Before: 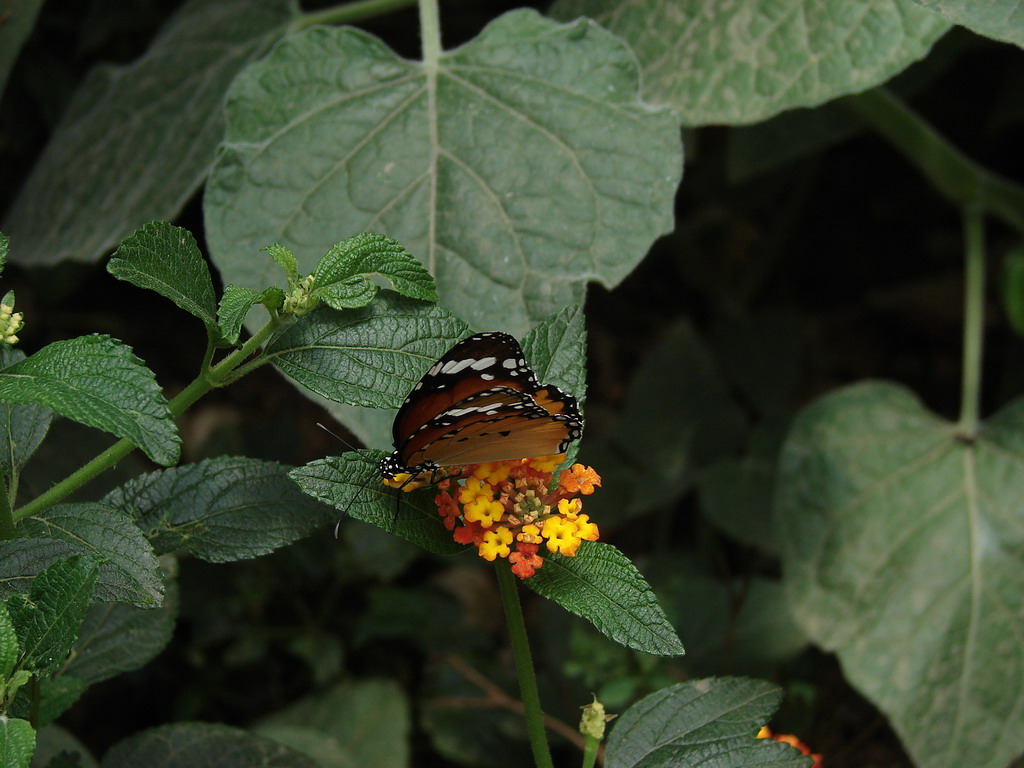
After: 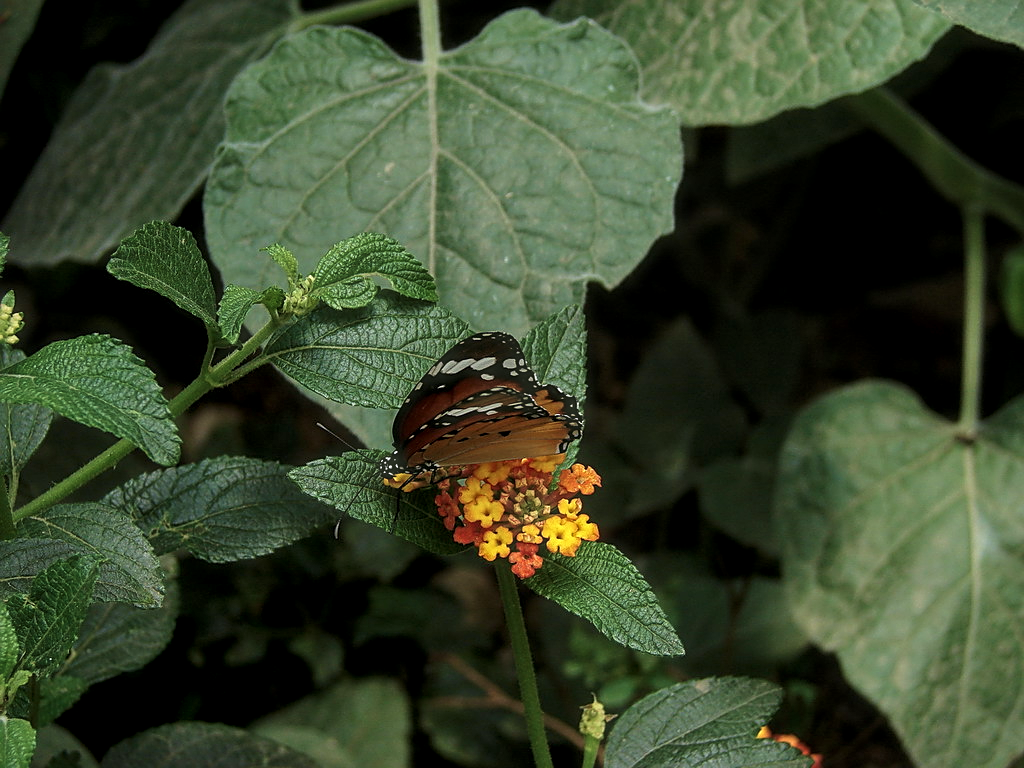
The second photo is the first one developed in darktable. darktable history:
velvia: on, module defaults
haze removal: strength -0.101, compatibility mode true, adaptive false
local contrast: highlights 62%, detail 143%, midtone range 0.425
sharpen: on, module defaults
